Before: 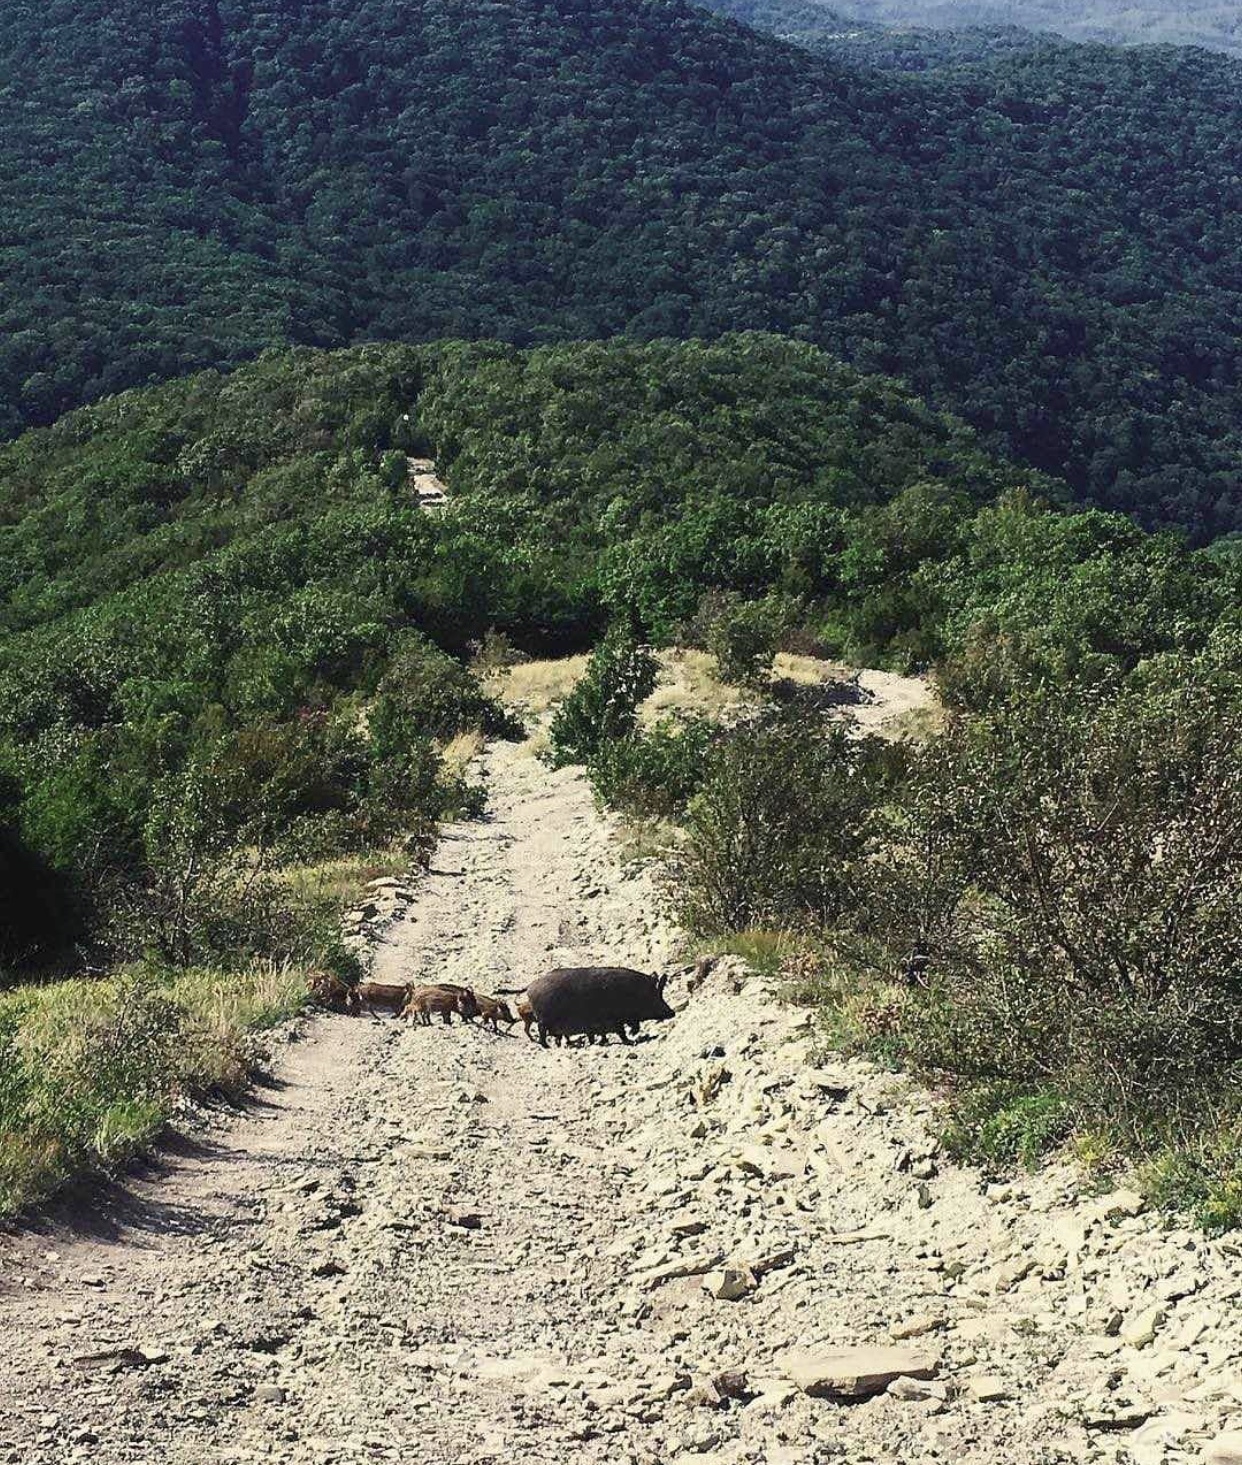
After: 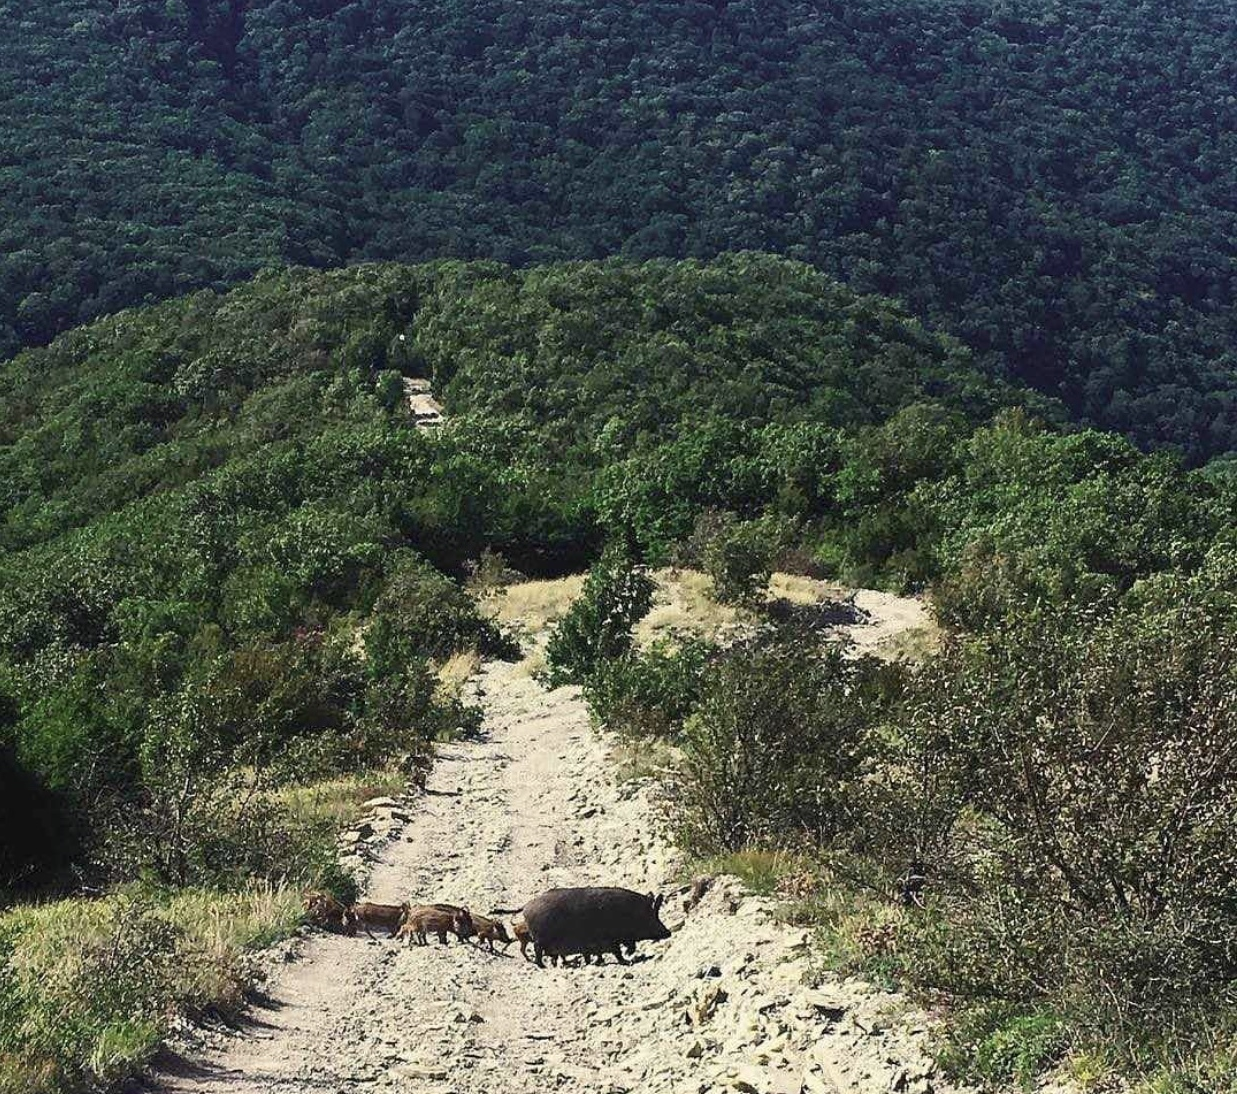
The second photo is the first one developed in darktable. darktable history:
crop: left 0.362%, top 5.528%, bottom 19.753%
